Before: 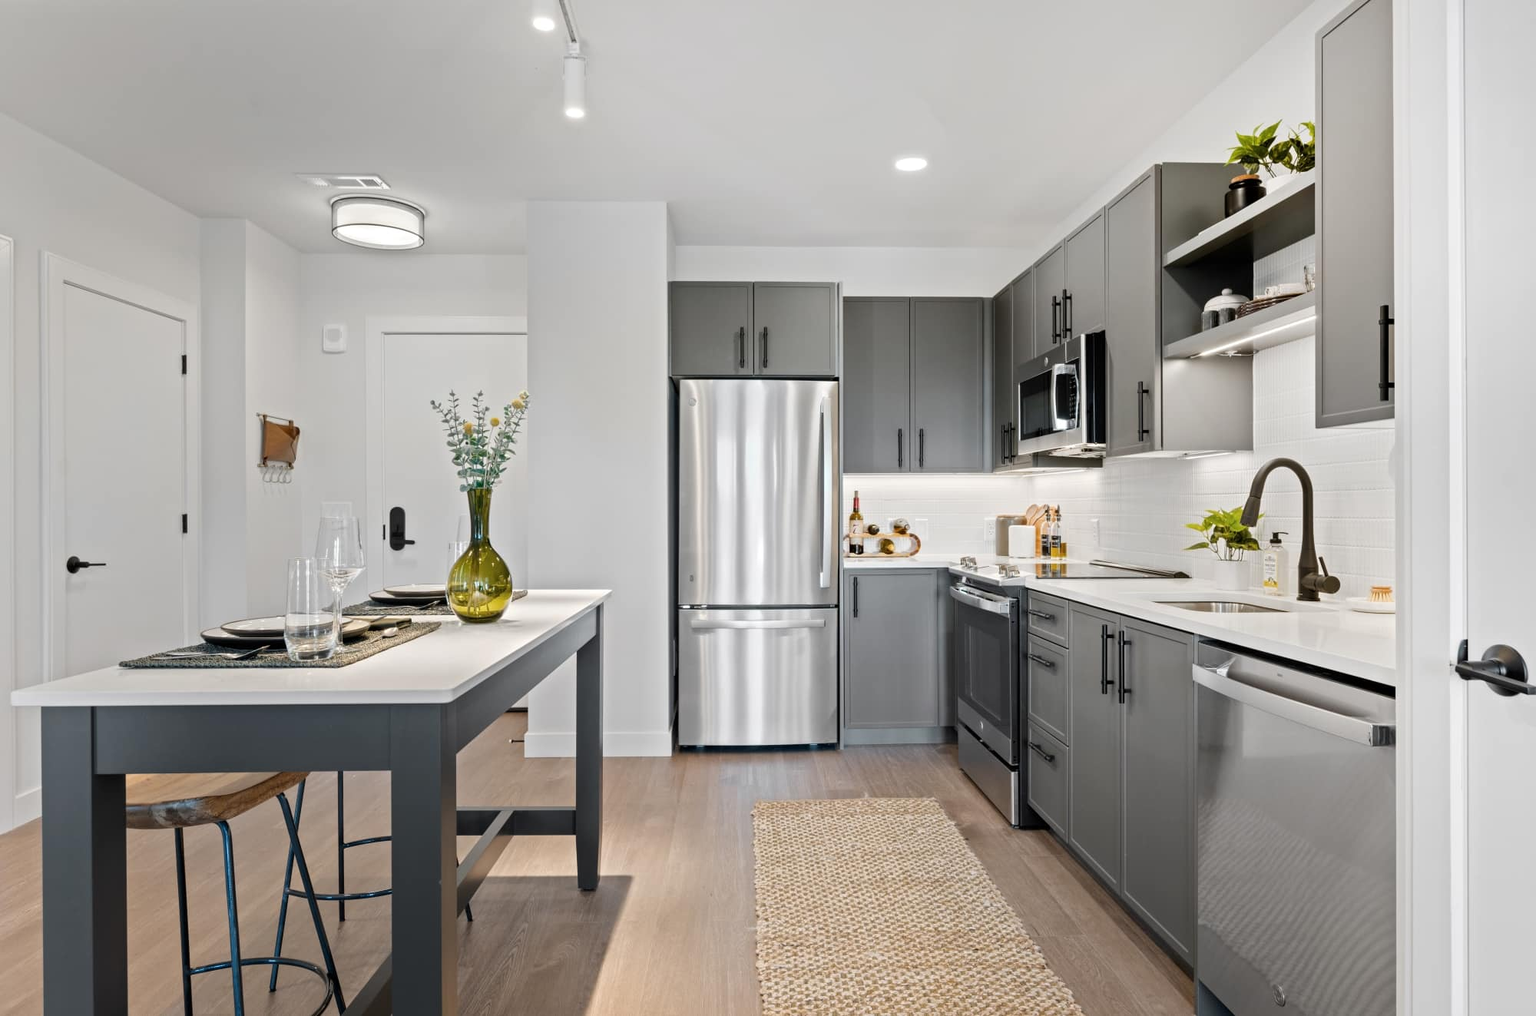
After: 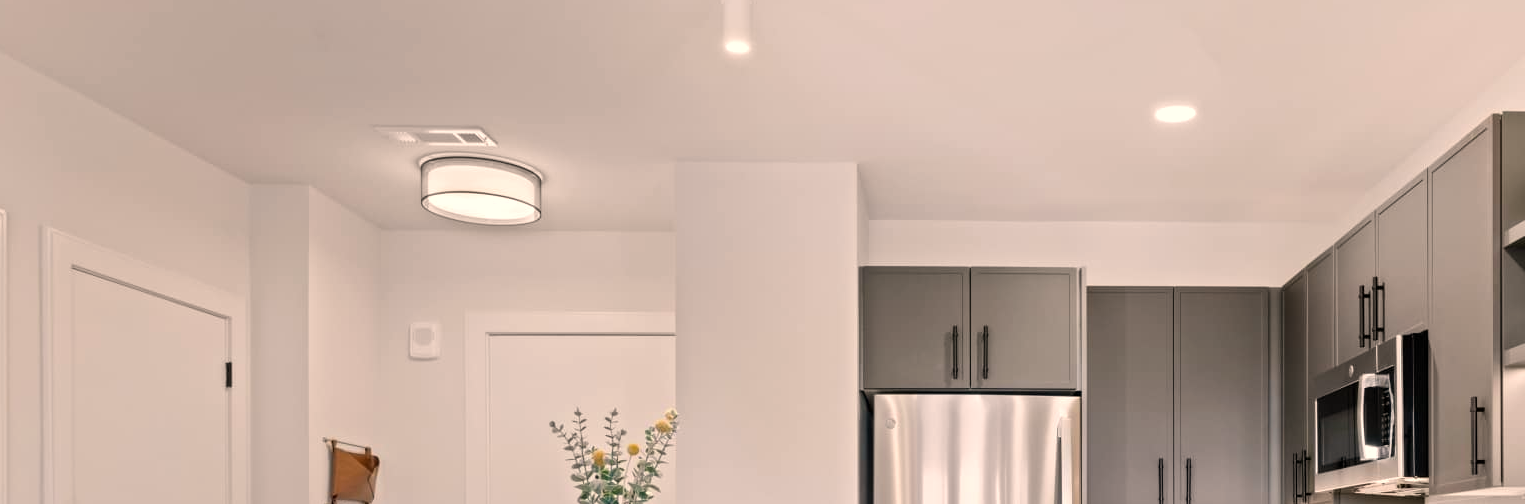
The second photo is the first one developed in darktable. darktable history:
crop: left 0.579%, top 7.627%, right 23.167%, bottom 54.275%
white balance: red 1.127, blue 0.943
